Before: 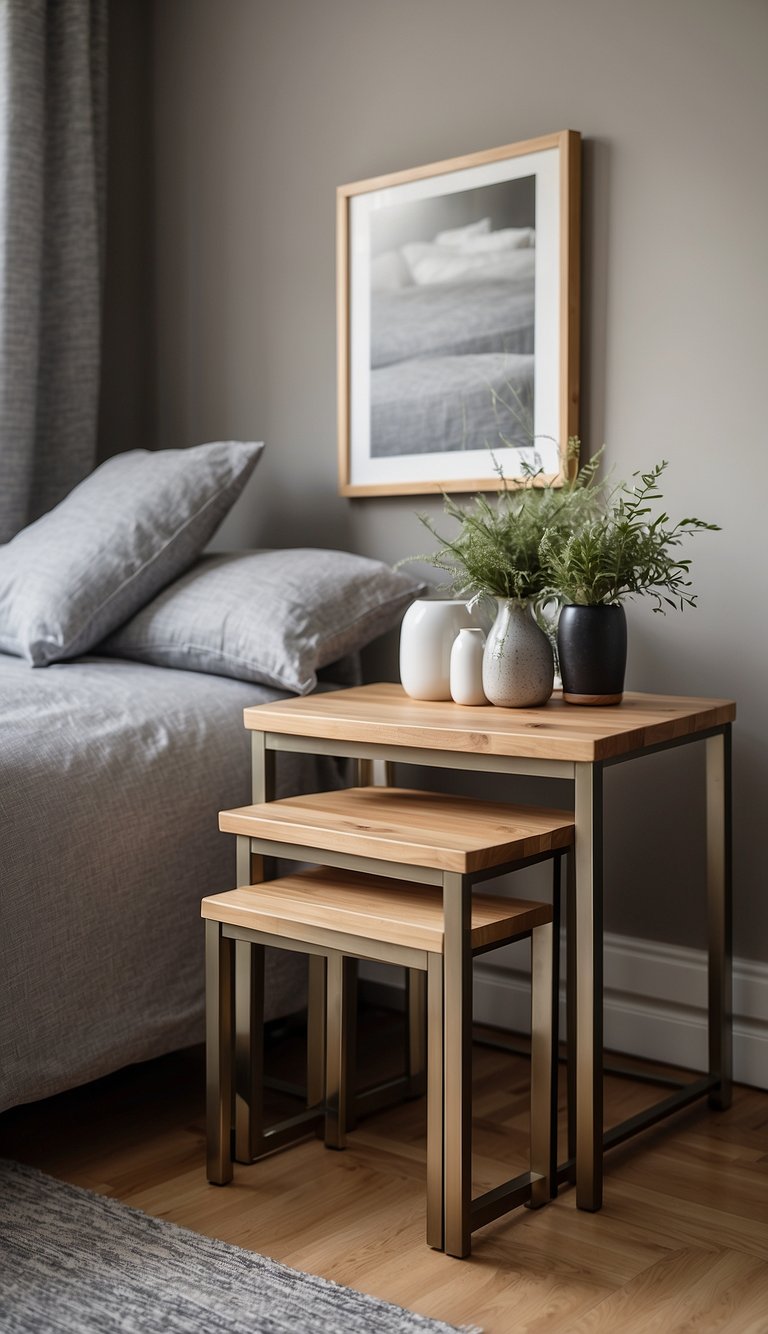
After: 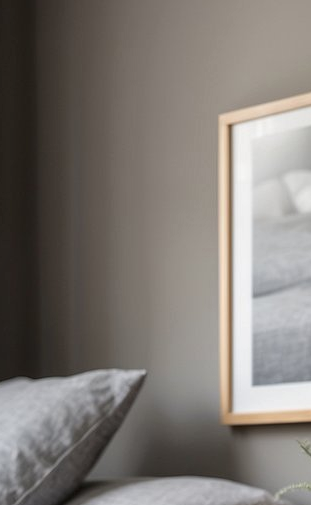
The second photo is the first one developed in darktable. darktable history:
crop: left 15.452%, top 5.459%, right 43.956%, bottom 56.62%
local contrast: highlights 100%, shadows 100%, detail 120%, midtone range 0.2
